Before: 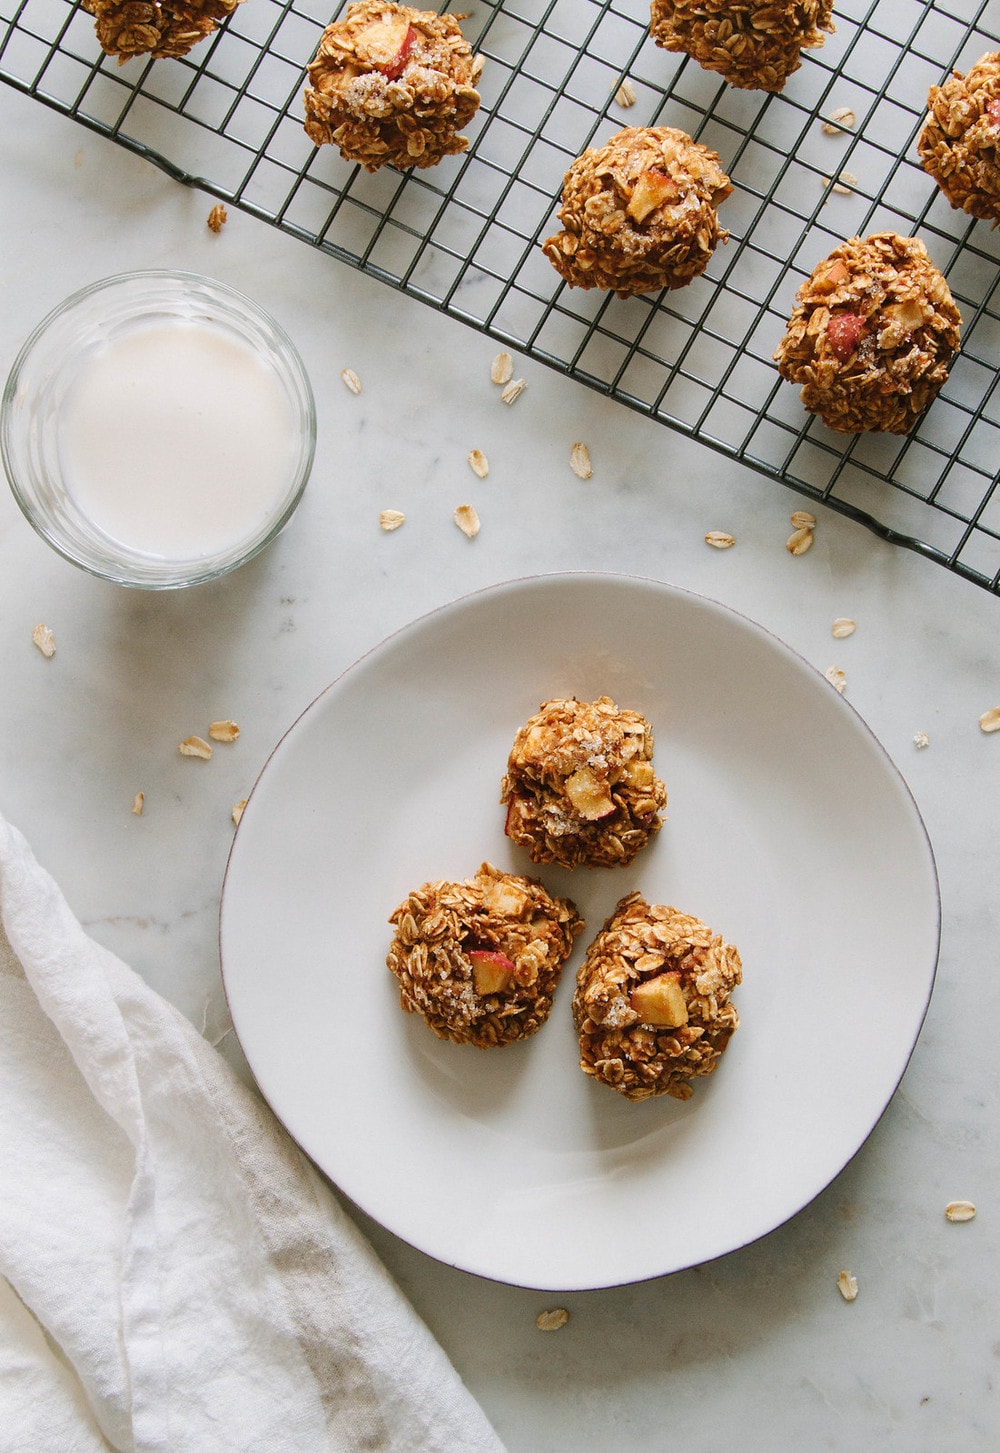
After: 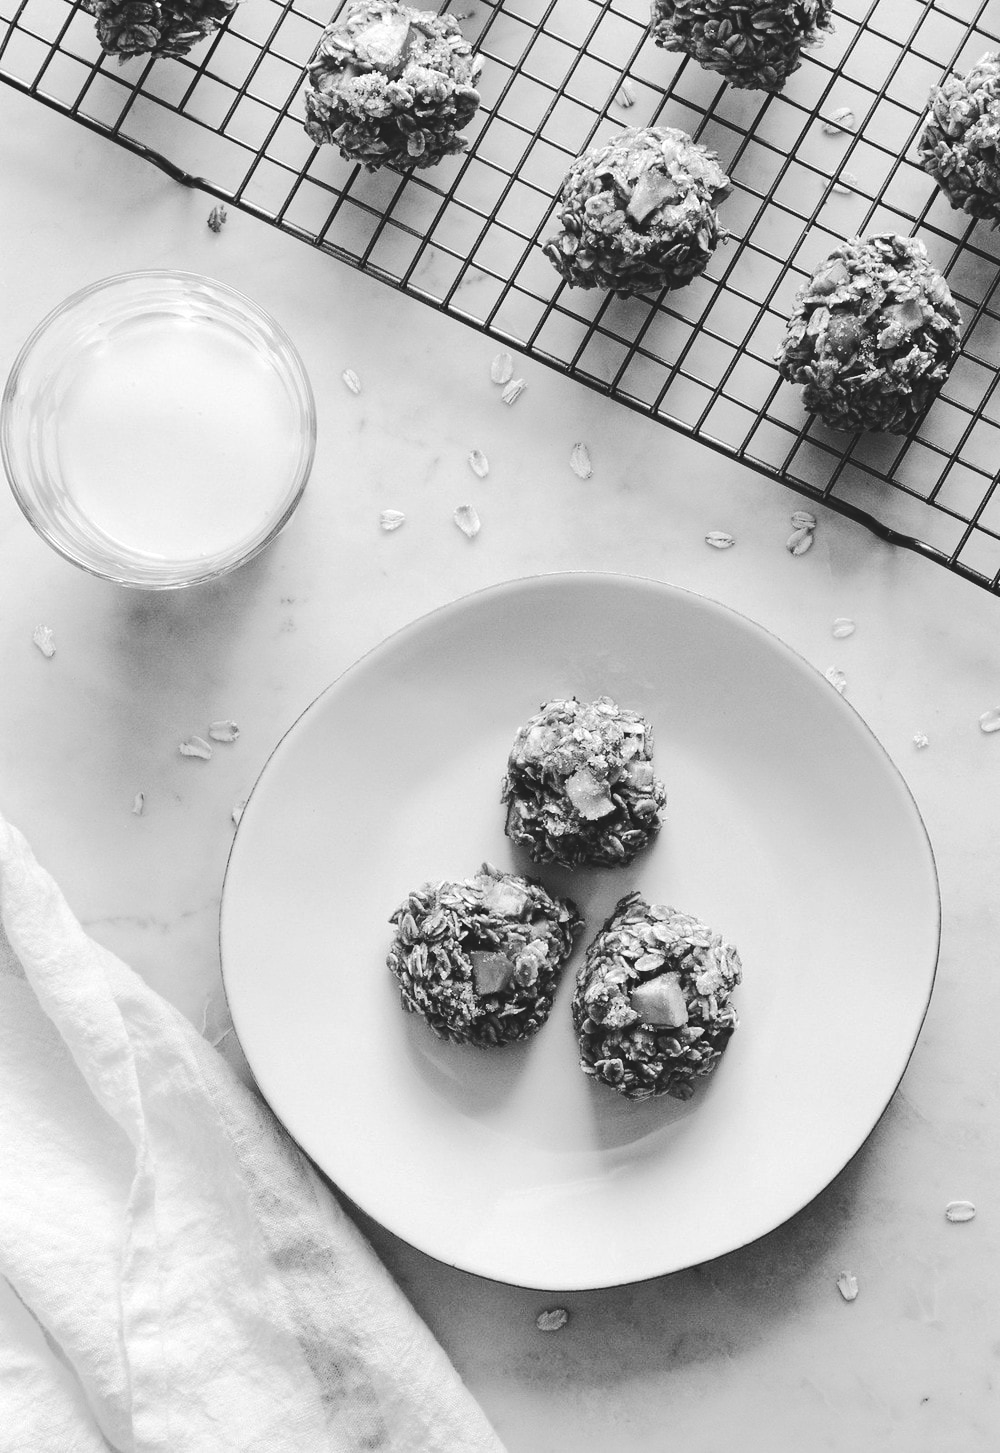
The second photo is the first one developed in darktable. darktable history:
color balance: lift [1.001, 0.997, 0.99, 1.01], gamma [1.007, 1, 0.975, 1.025], gain [1, 1.065, 1.052, 0.935], contrast 13.25%
tone curve: curves: ch0 [(0, 0) (0.003, 0.108) (0.011, 0.112) (0.025, 0.117) (0.044, 0.126) (0.069, 0.133) (0.1, 0.146) (0.136, 0.158) (0.177, 0.178) (0.224, 0.212) (0.277, 0.256) (0.335, 0.331) (0.399, 0.423) (0.468, 0.538) (0.543, 0.641) (0.623, 0.721) (0.709, 0.792) (0.801, 0.845) (0.898, 0.917) (1, 1)], preserve colors none
monochrome: a 32, b 64, size 2.3
